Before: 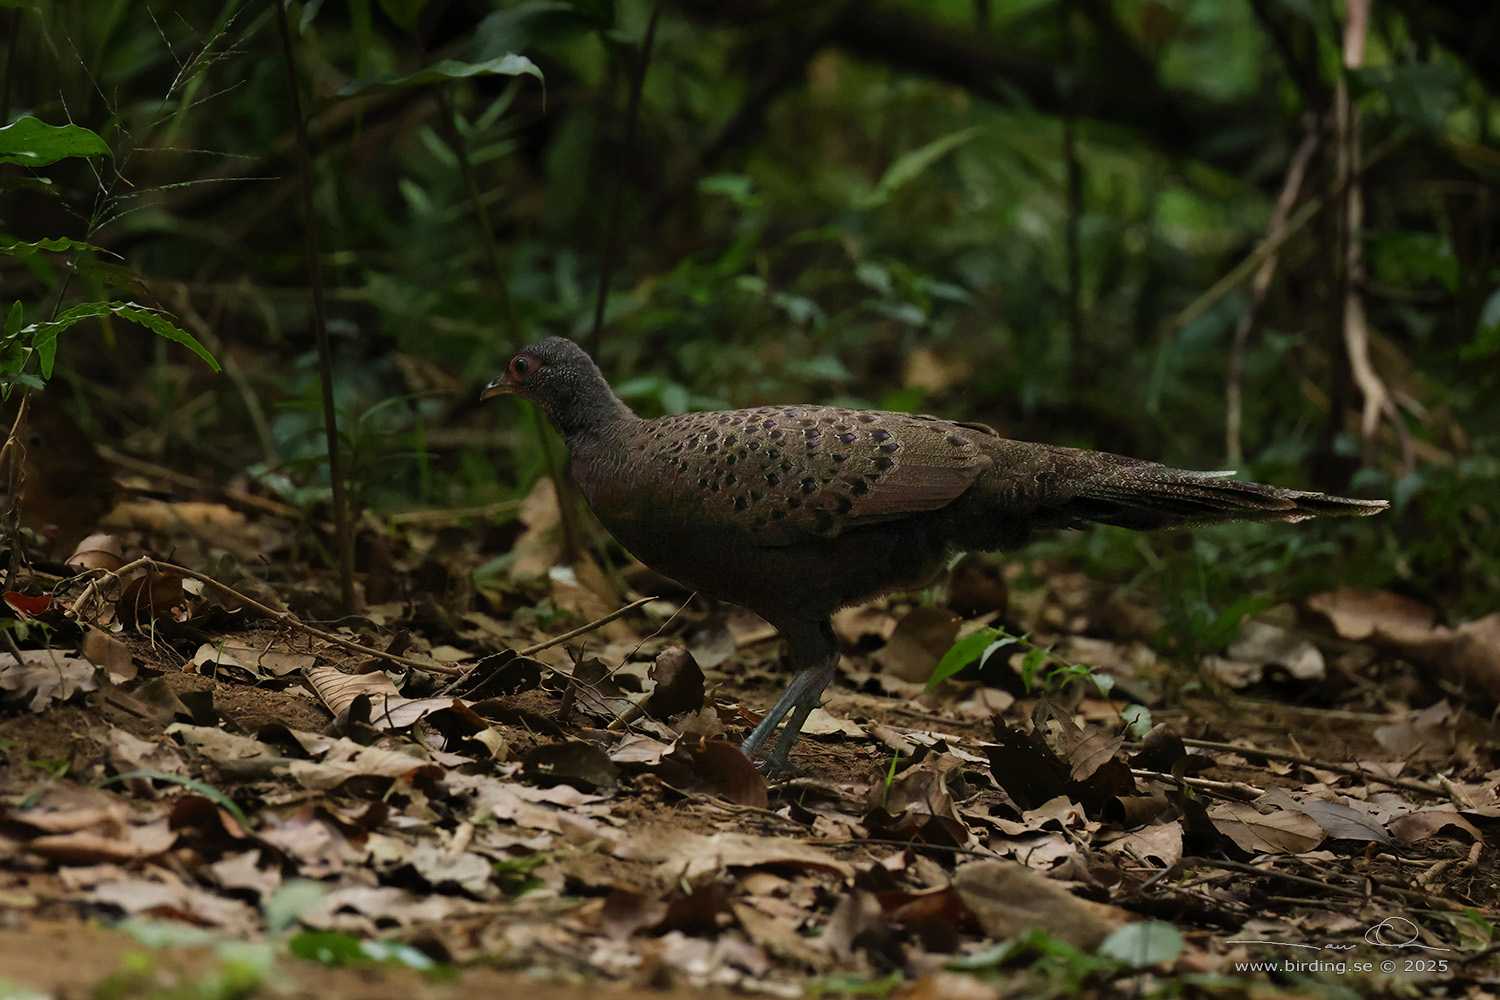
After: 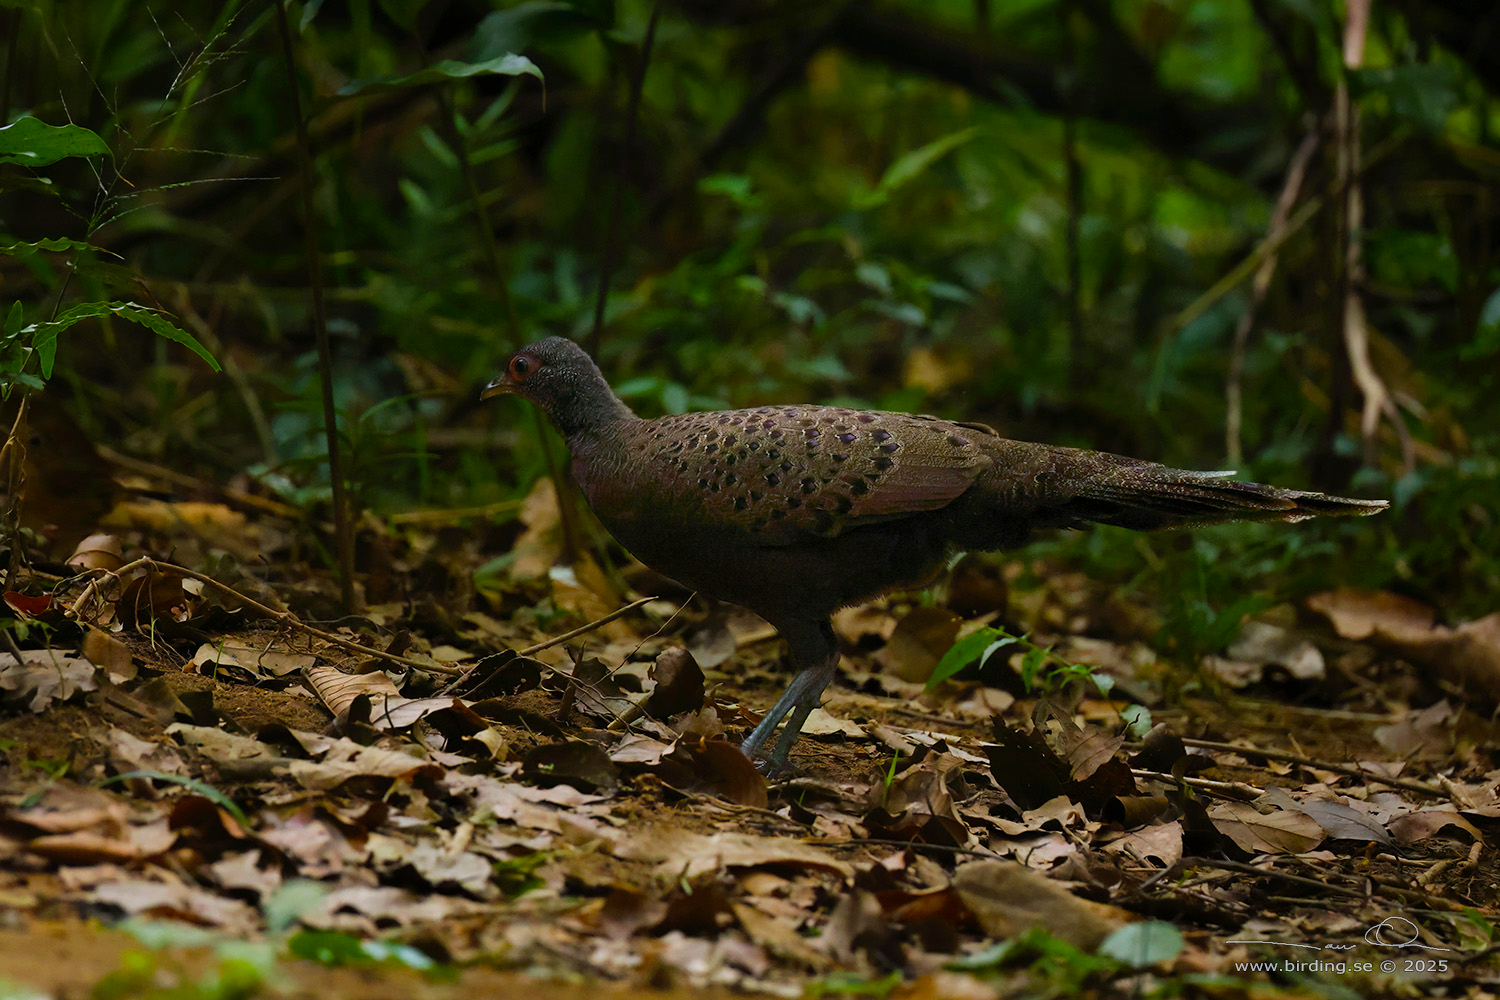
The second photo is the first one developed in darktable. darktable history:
color balance rgb: linear chroma grading › global chroma 10%, perceptual saturation grading › global saturation 30%, global vibrance 10%
white balance: red 0.983, blue 1.036
